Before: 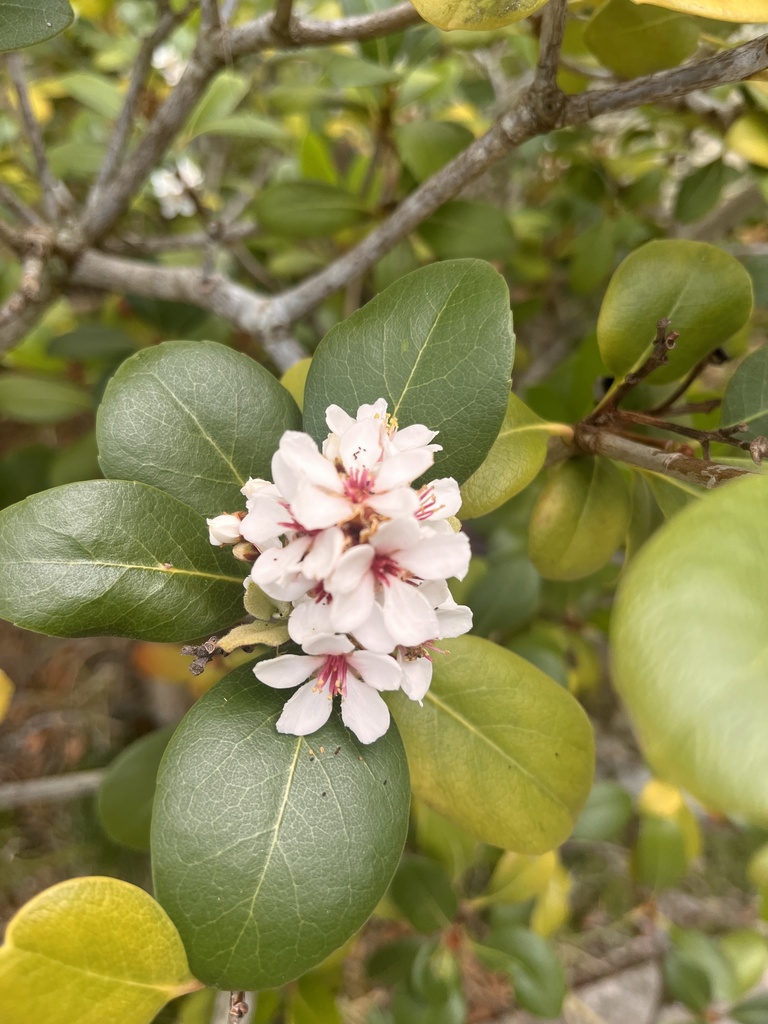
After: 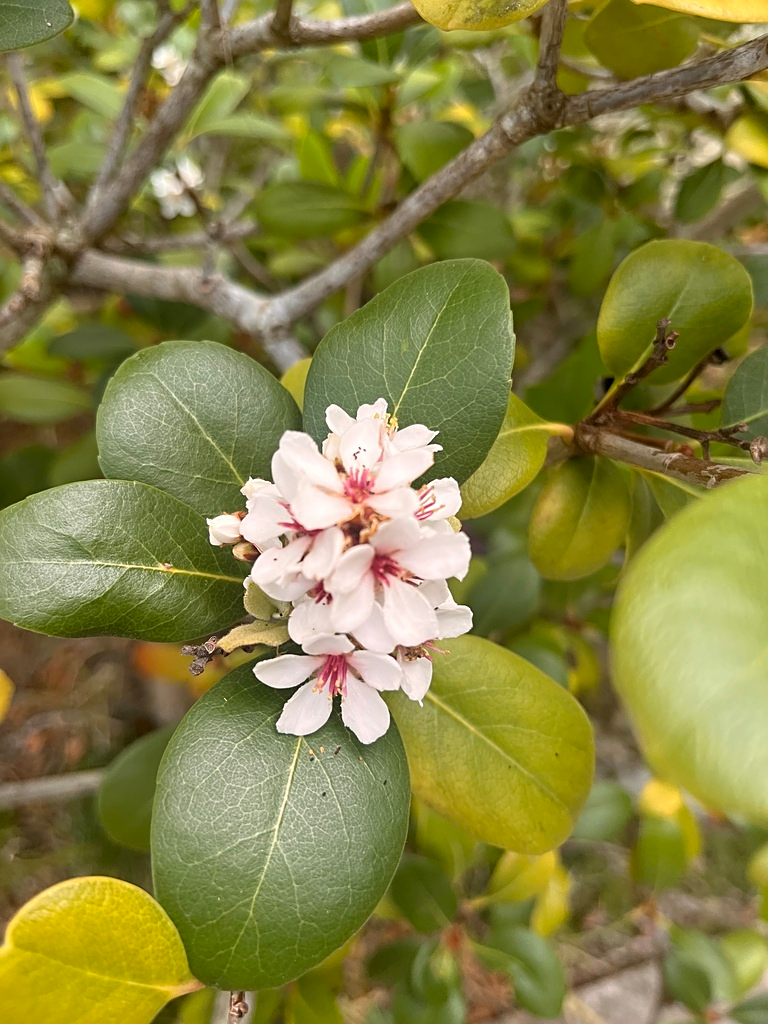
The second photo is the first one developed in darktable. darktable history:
sharpen: radius 1.928
